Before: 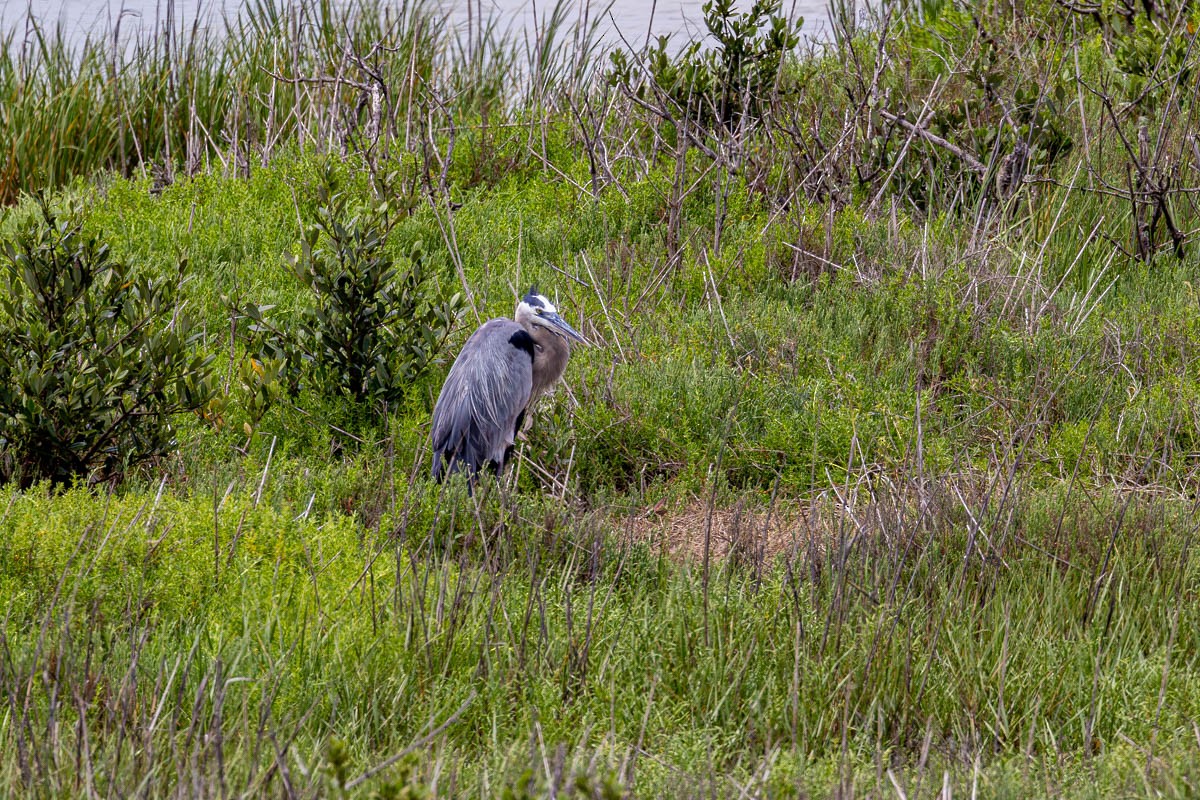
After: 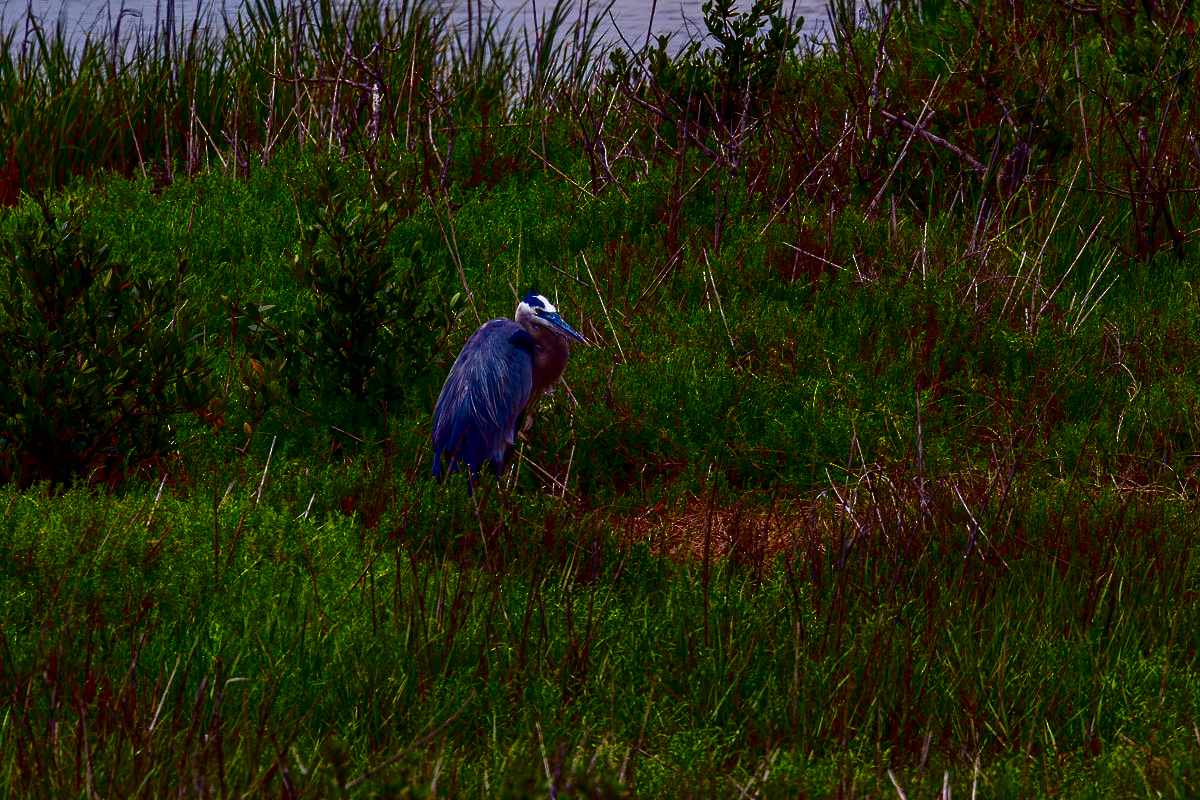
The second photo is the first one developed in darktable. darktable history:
contrast brightness saturation: brightness -0.983, saturation 0.981
